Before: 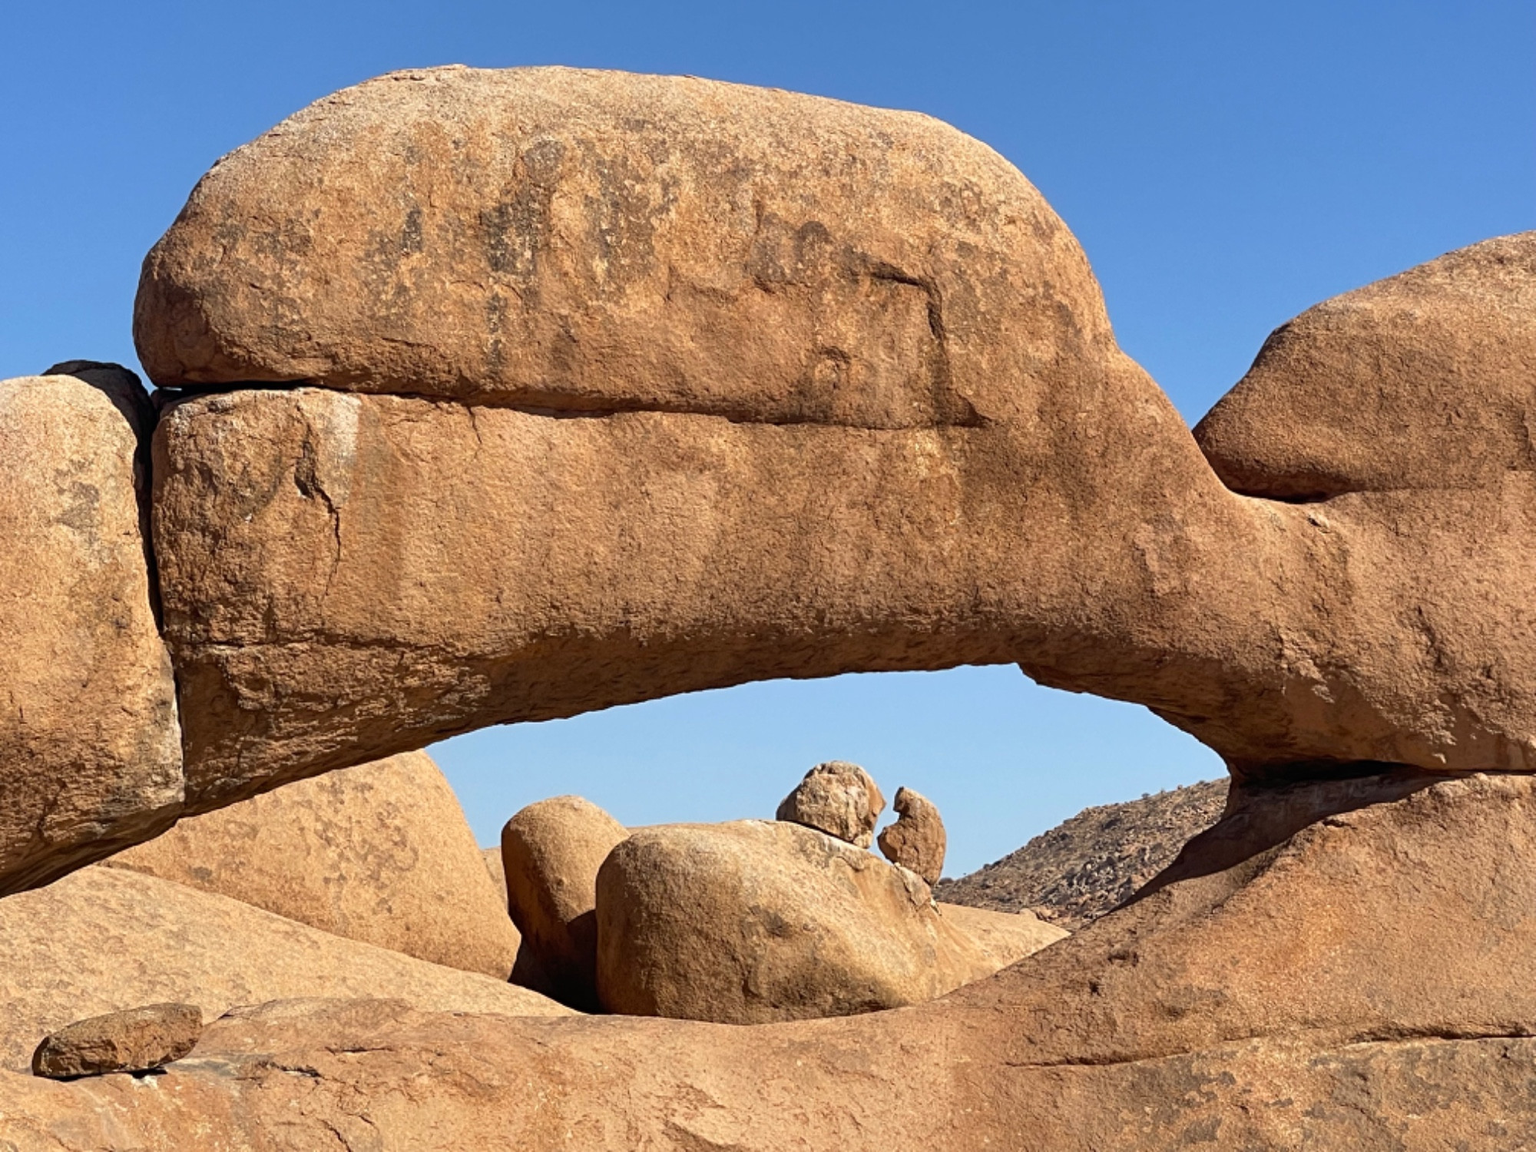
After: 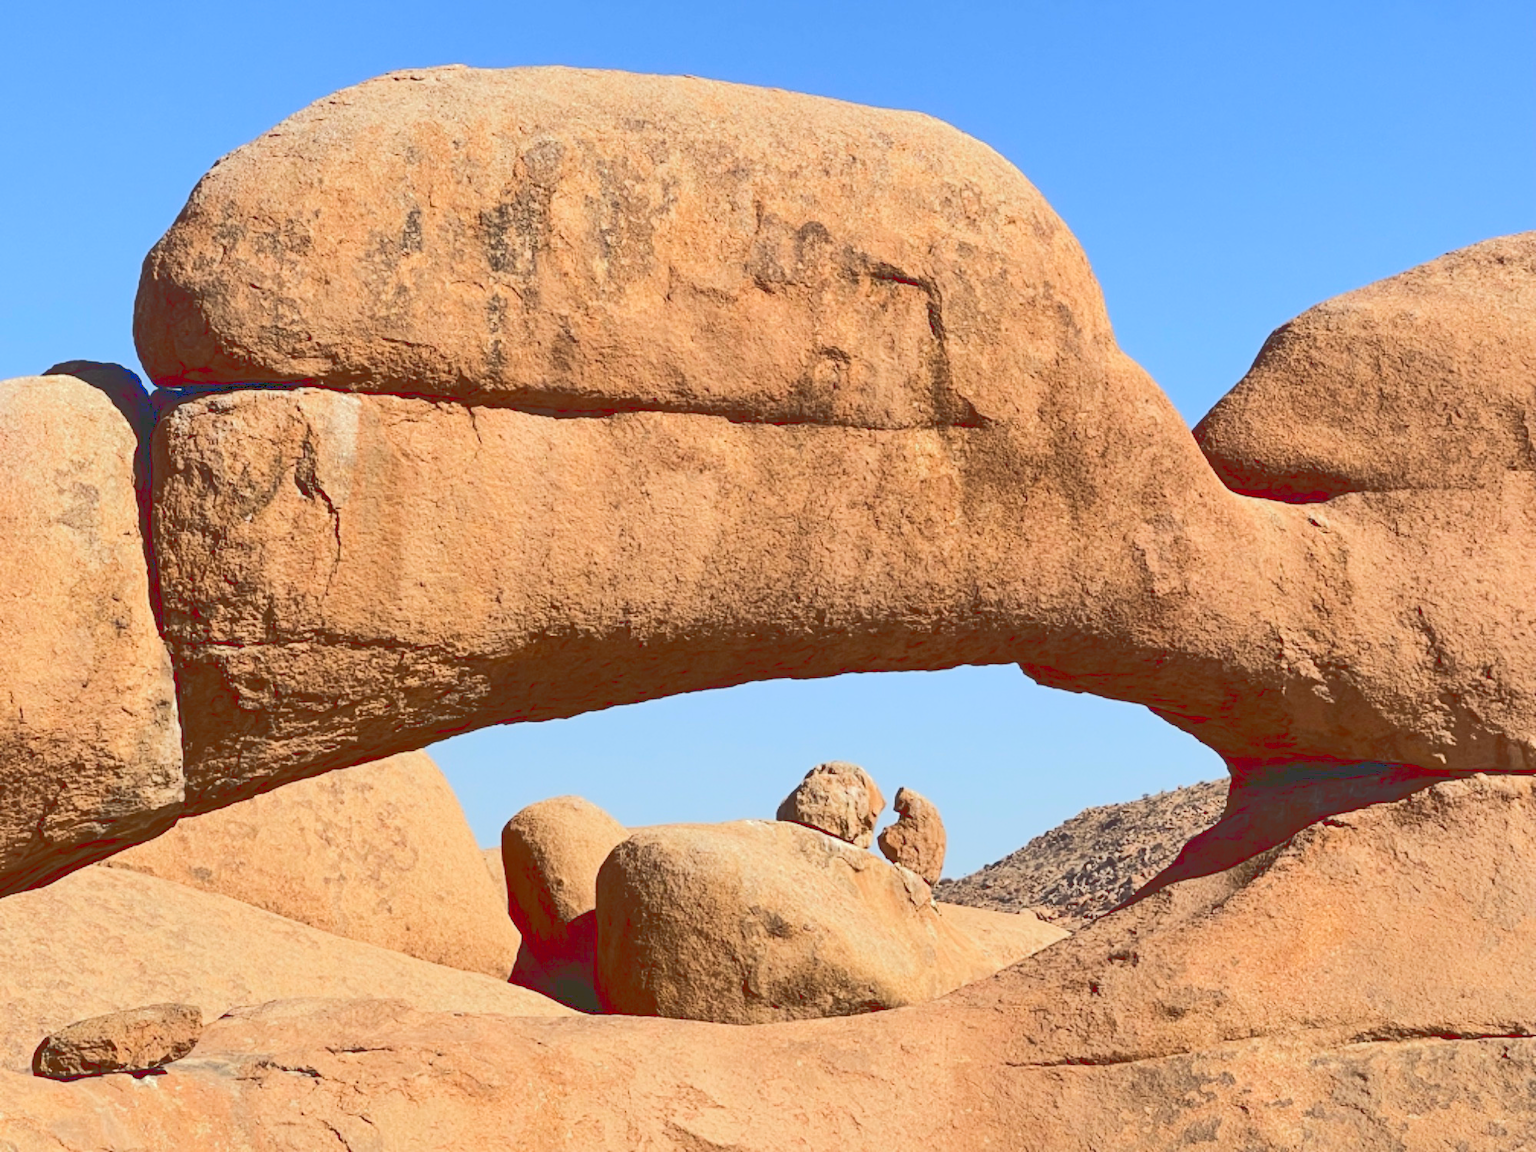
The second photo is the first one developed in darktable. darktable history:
tone curve: curves: ch0 [(0, 0) (0.003, 0.219) (0.011, 0.219) (0.025, 0.223) (0.044, 0.226) (0.069, 0.232) (0.1, 0.24) (0.136, 0.245) (0.177, 0.257) (0.224, 0.281) (0.277, 0.324) (0.335, 0.392) (0.399, 0.484) (0.468, 0.585) (0.543, 0.672) (0.623, 0.741) (0.709, 0.788) (0.801, 0.835) (0.898, 0.878) (1, 1)], color space Lab, linked channels, preserve colors none
